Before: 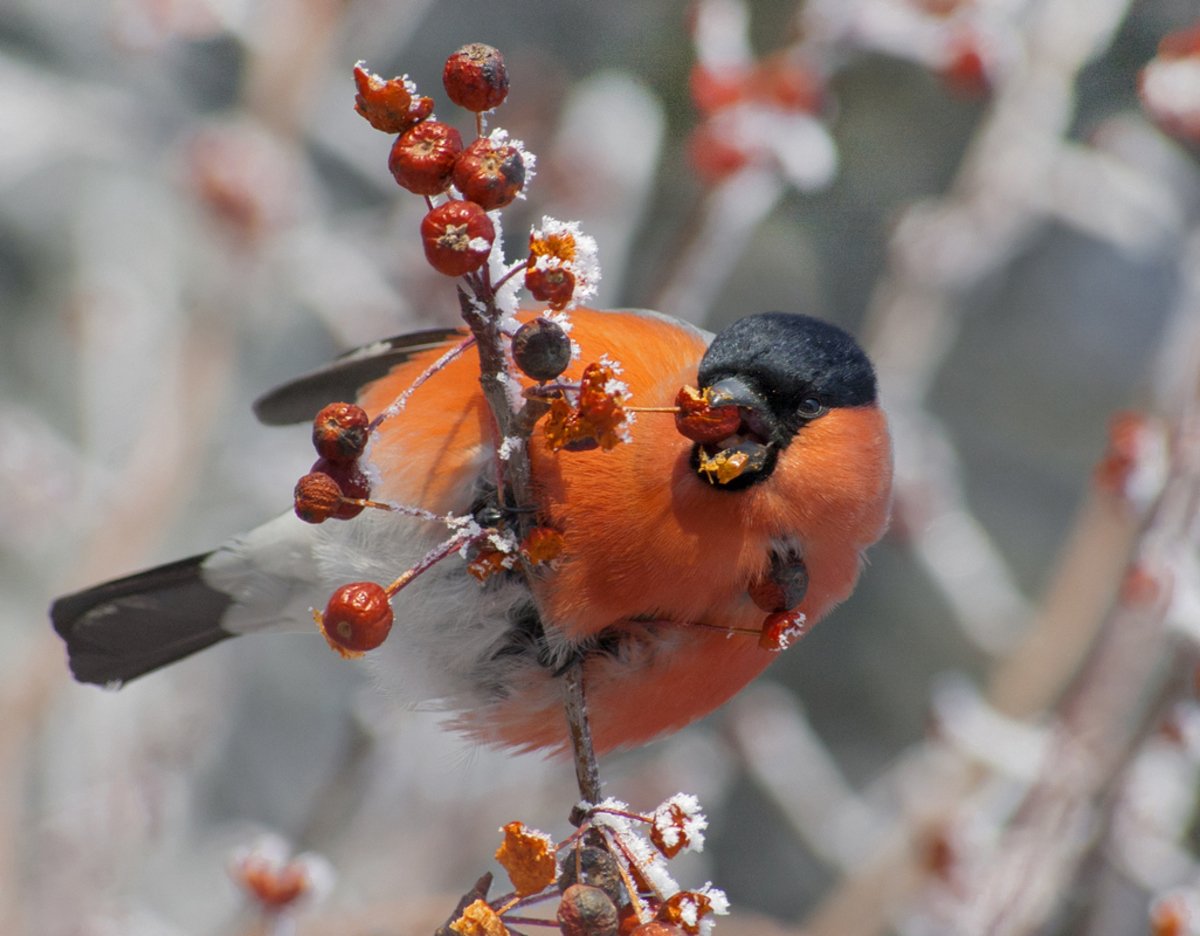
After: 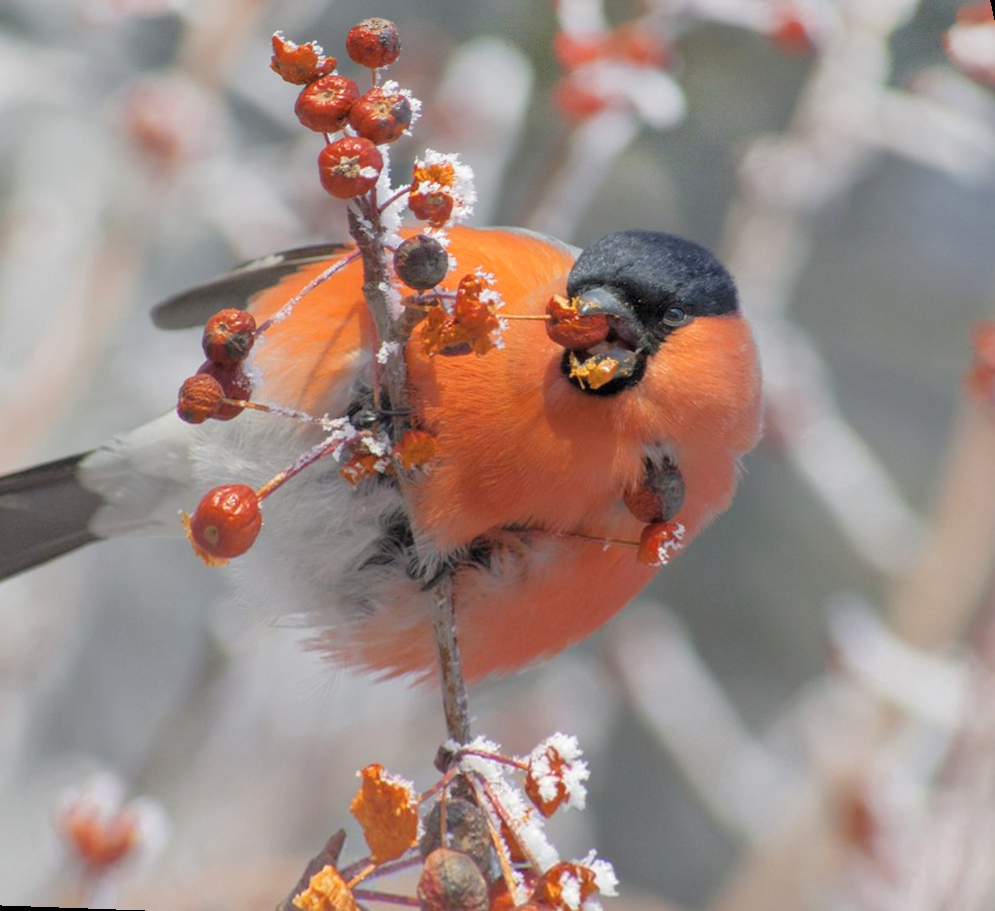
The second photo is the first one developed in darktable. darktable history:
rotate and perspective: rotation 0.72°, lens shift (vertical) -0.352, lens shift (horizontal) -0.051, crop left 0.152, crop right 0.859, crop top 0.019, crop bottom 0.964
contrast brightness saturation: brightness 0.13
rgb curve: curves: ch0 [(0, 0) (0.053, 0.068) (0.122, 0.128) (1, 1)]
